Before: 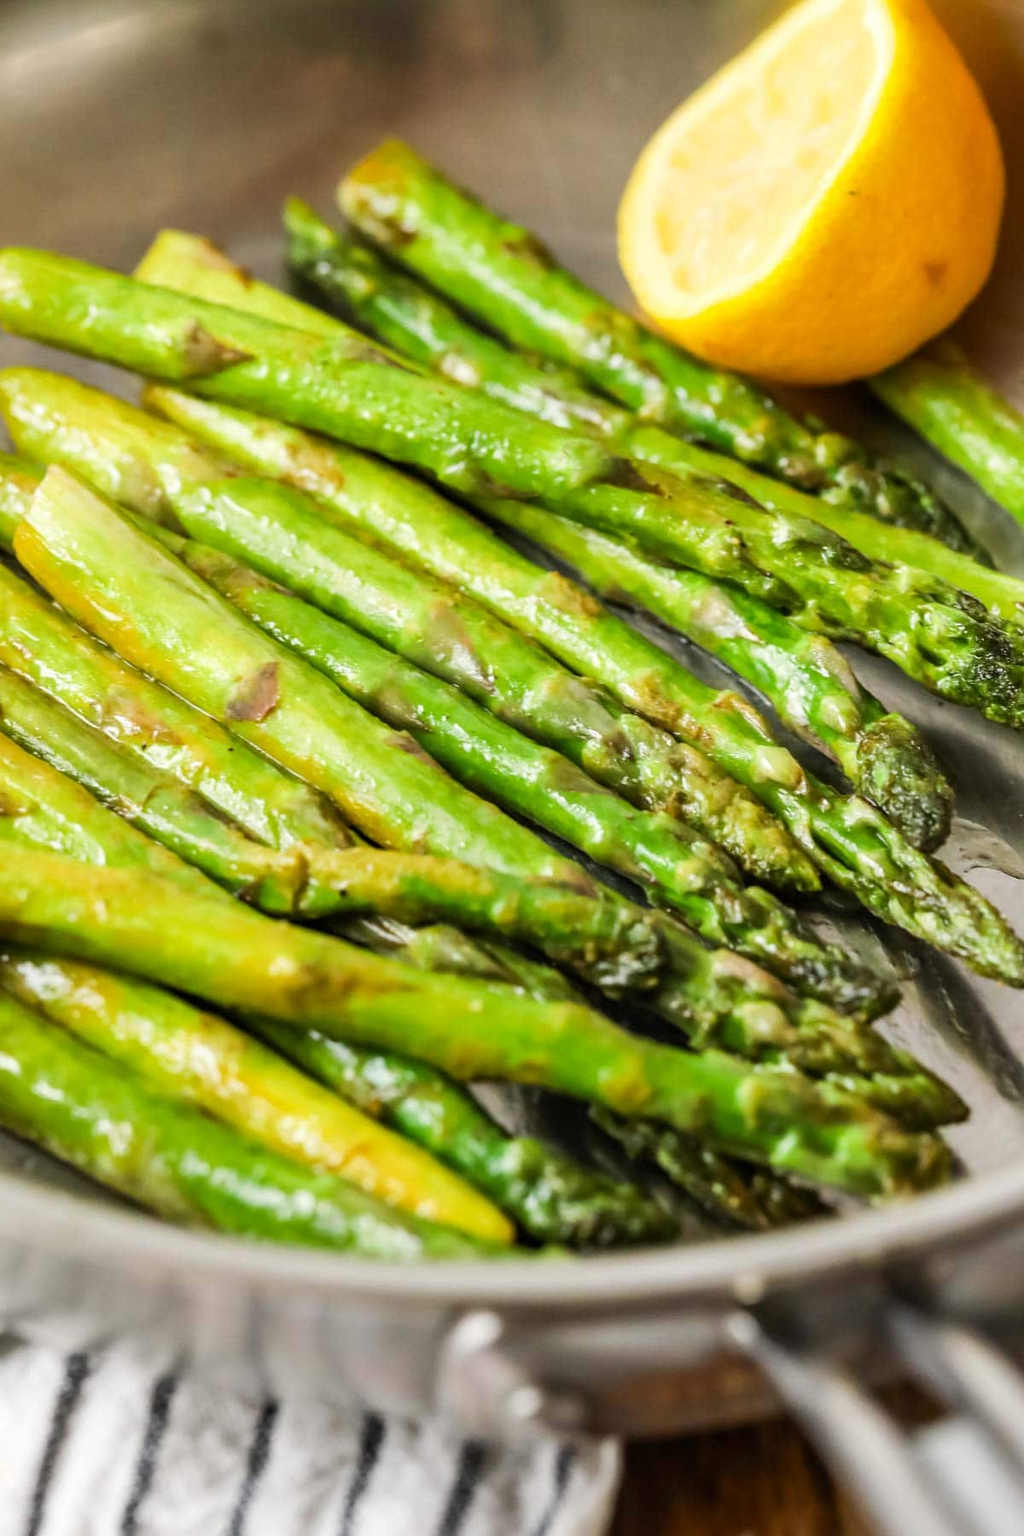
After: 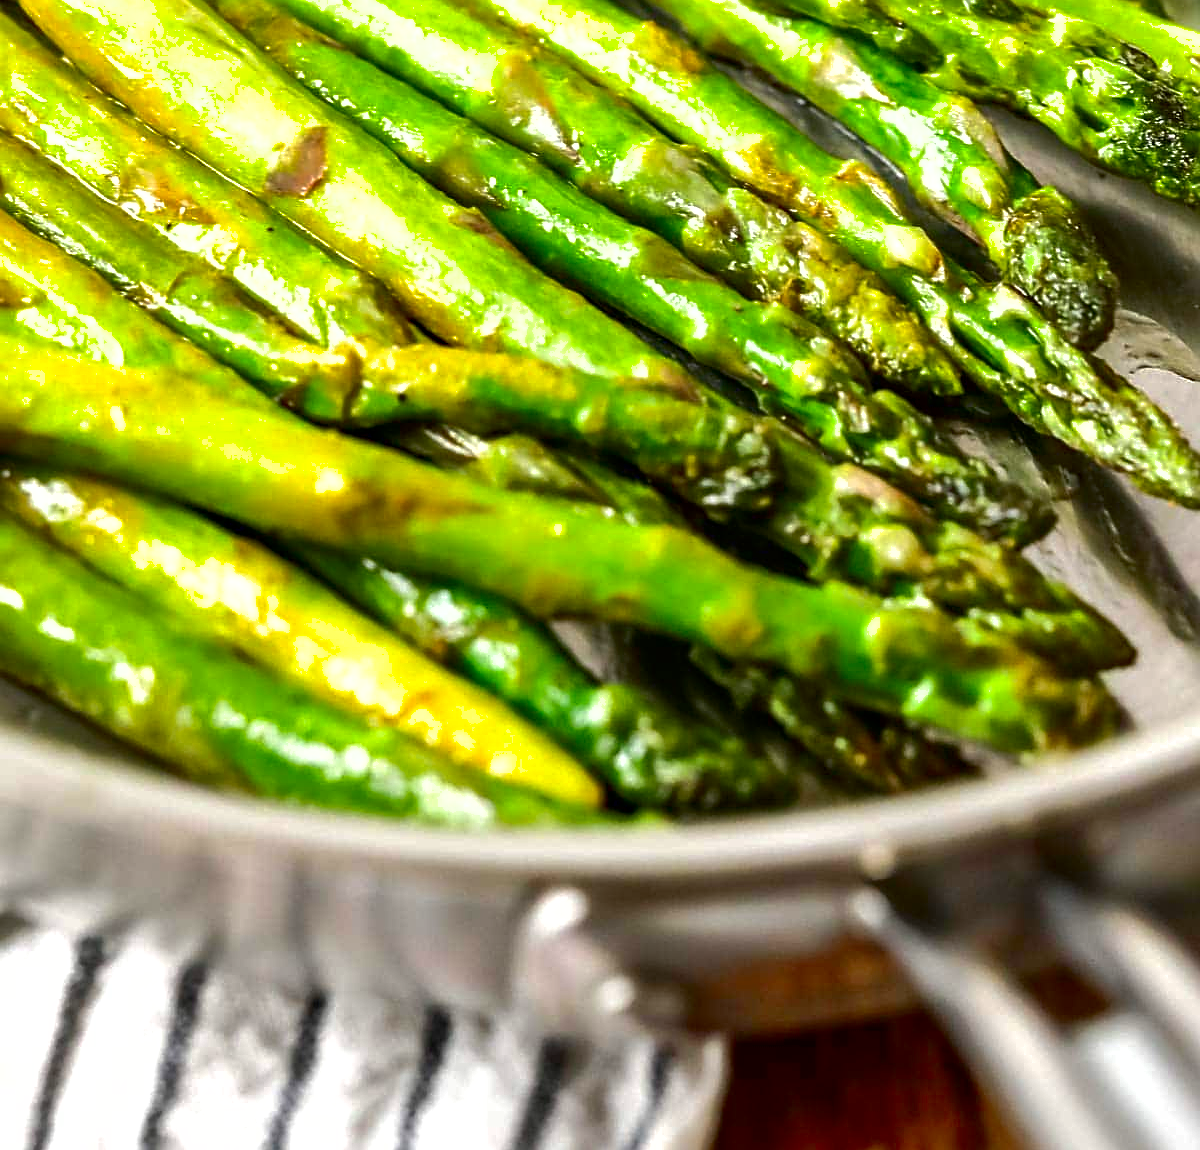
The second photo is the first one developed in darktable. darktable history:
shadows and highlights: shadows color adjustment 97.68%
exposure: exposure 0.569 EV, compensate exposure bias true, compensate highlight preservation false
crop and rotate: top 36.078%
contrast brightness saturation: contrast 0.129, brightness -0.243, saturation 0.137
sharpen: on, module defaults
